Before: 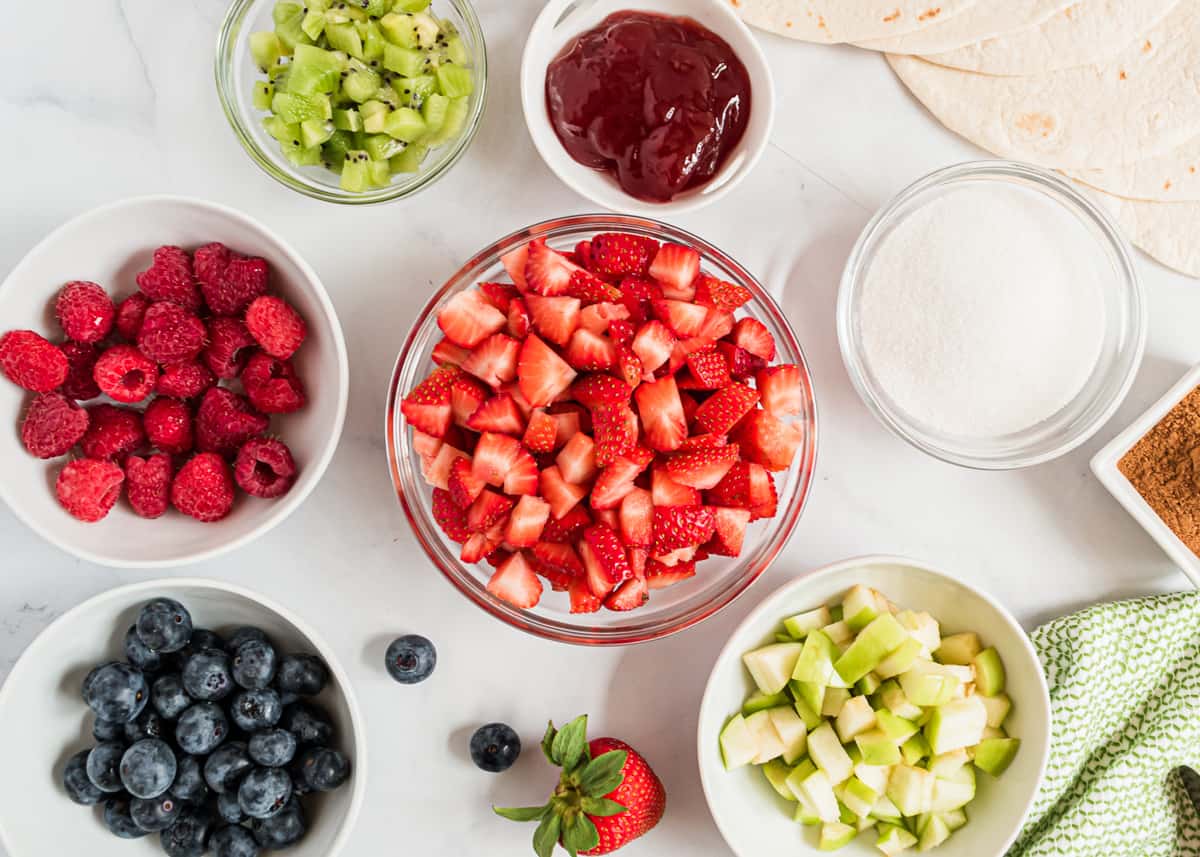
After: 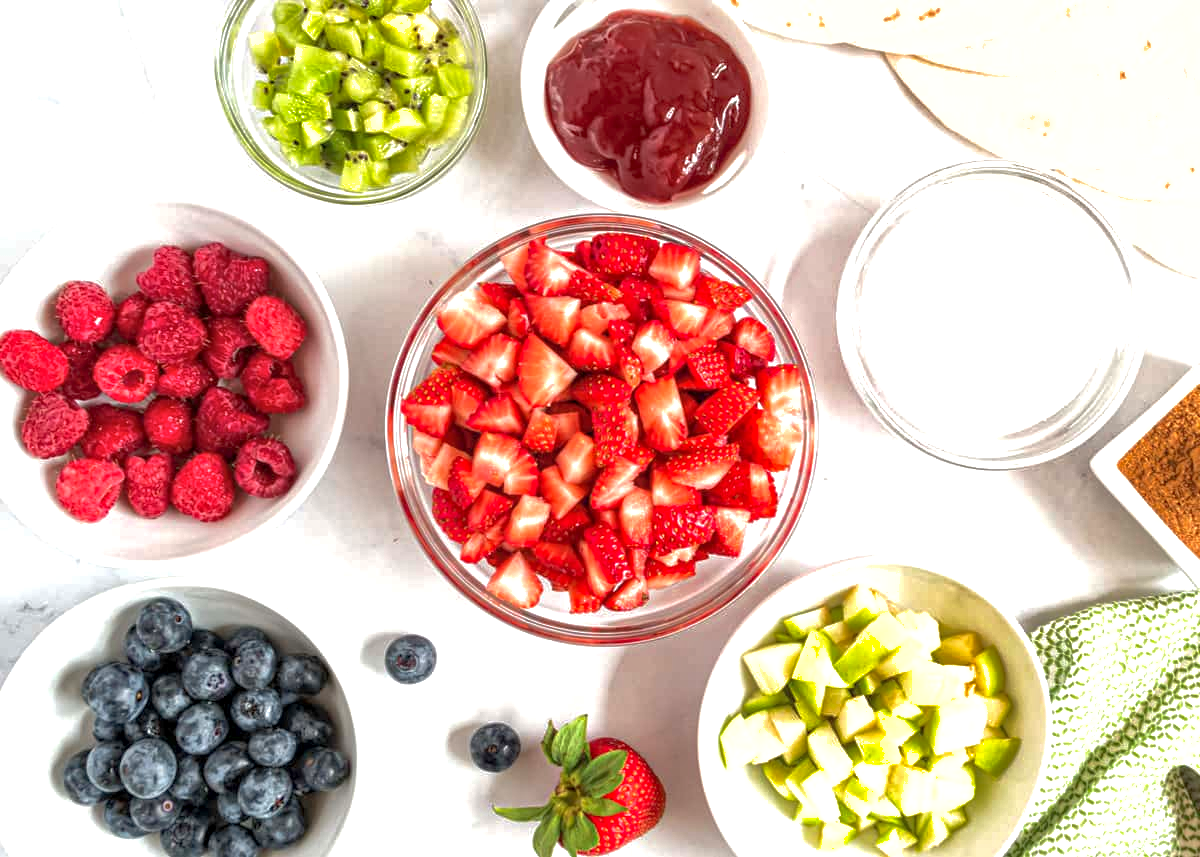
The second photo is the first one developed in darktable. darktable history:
exposure: exposure 0.6 EV, compensate highlight preservation false
local contrast: highlights 99%, shadows 86%, detail 160%, midtone range 0.2
shadows and highlights: on, module defaults
